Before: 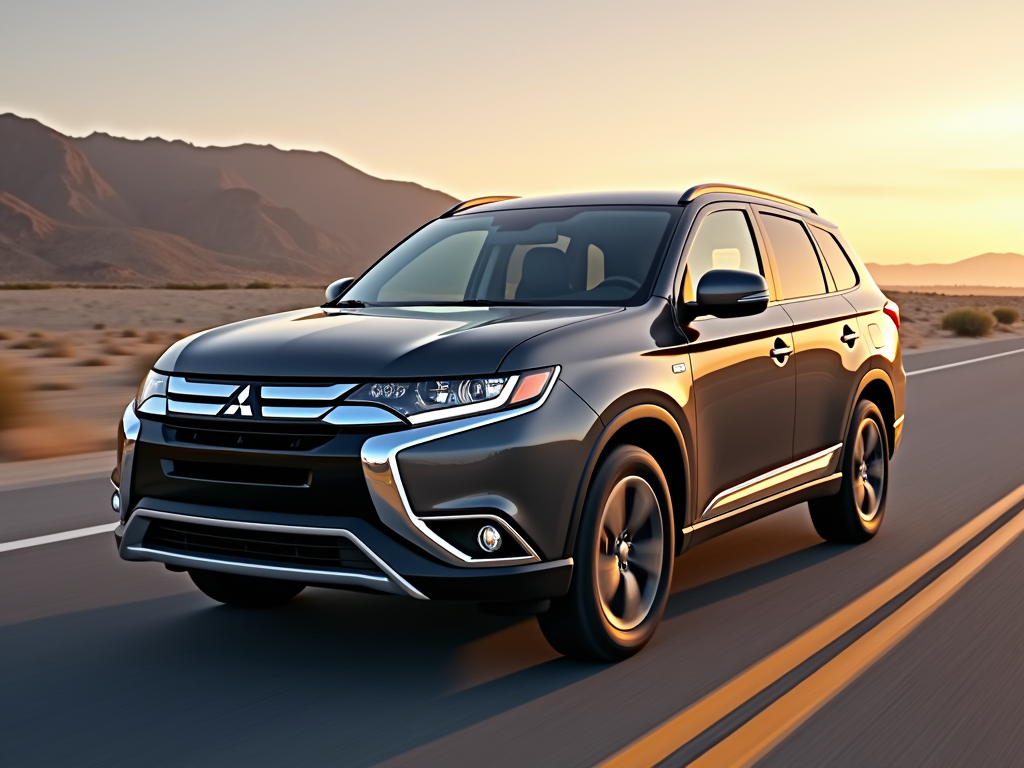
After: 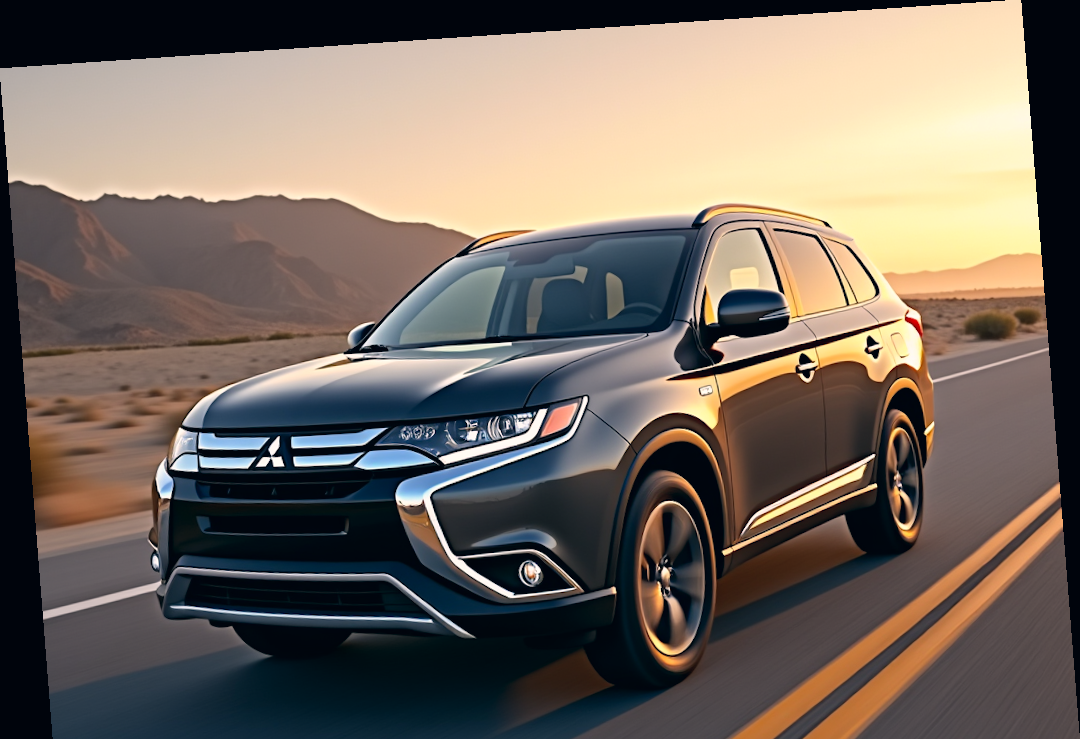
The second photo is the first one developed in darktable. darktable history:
crop and rotate: top 0%, bottom 11.49%
rotate and perspective: rotation -4.2°, shear 0.006, automatic cropping off
color correction: highlights a* 5.38, highlights b* 5.3, shadows a* -4.26, shadows b* -5.11
